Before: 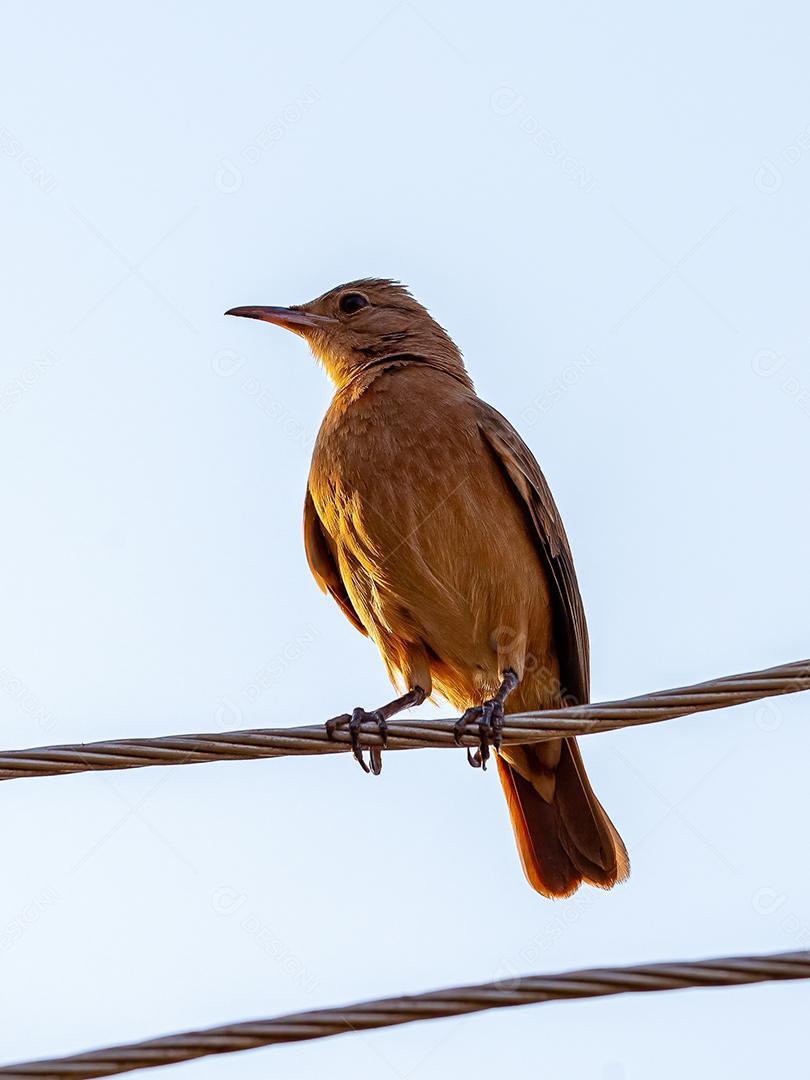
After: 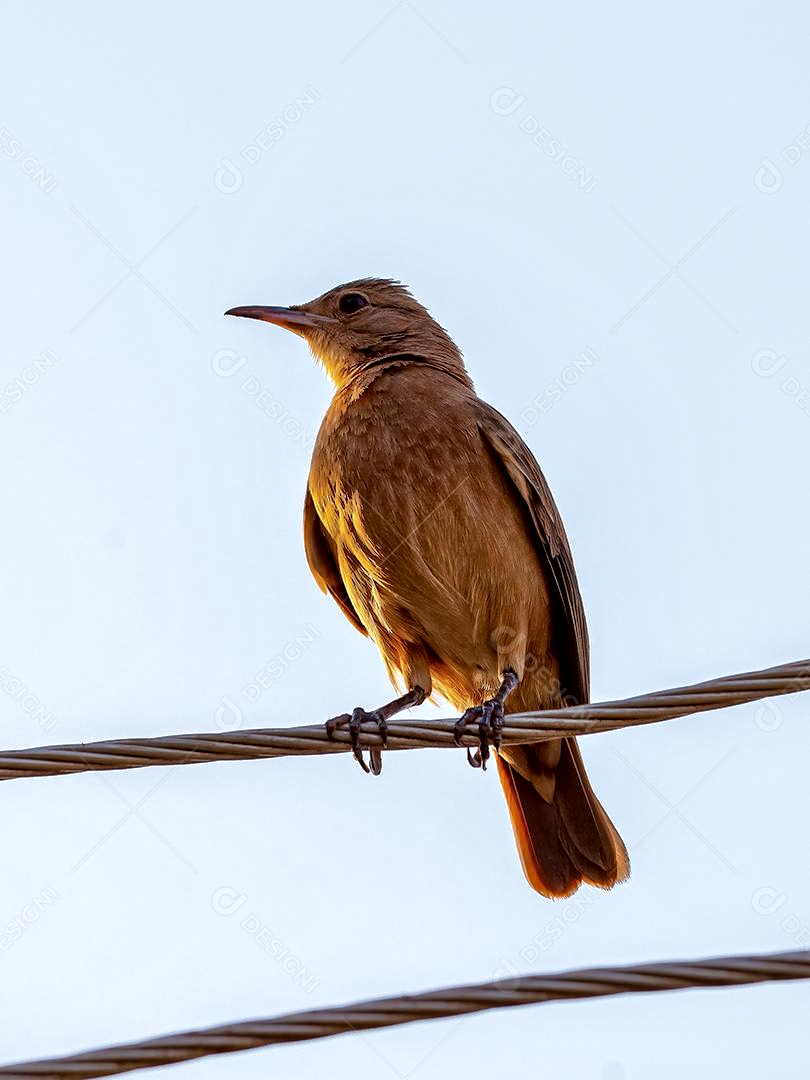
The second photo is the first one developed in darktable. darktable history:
local contrast: mode bilateral grid, contrast 19, coarseness 51, detail 179%, midtone range 0.2
